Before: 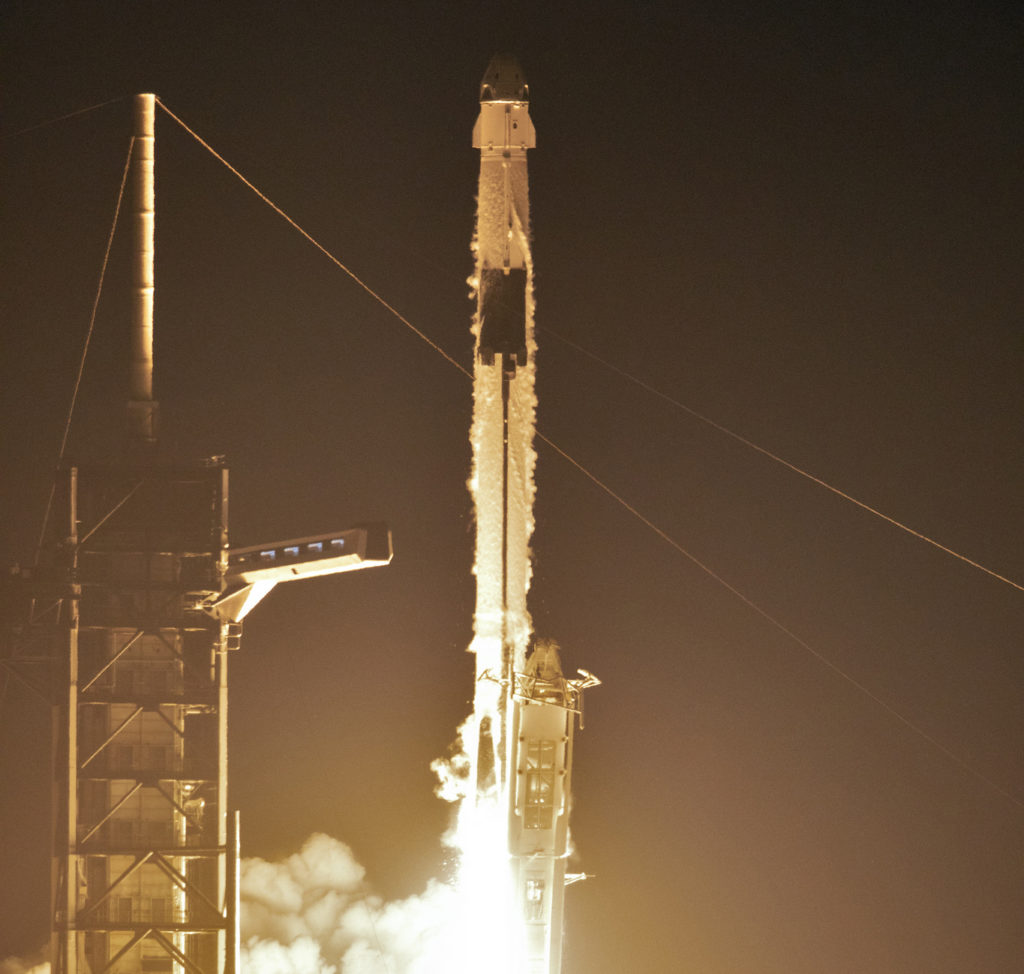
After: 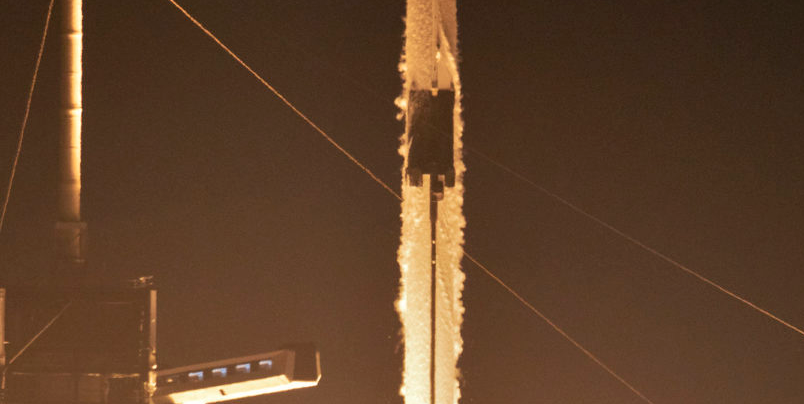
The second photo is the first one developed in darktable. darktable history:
white balance: red 1.009, blue 0.985
crop: left 7.036%, top 18.398%, right 14.379%, bottom 40.043%
